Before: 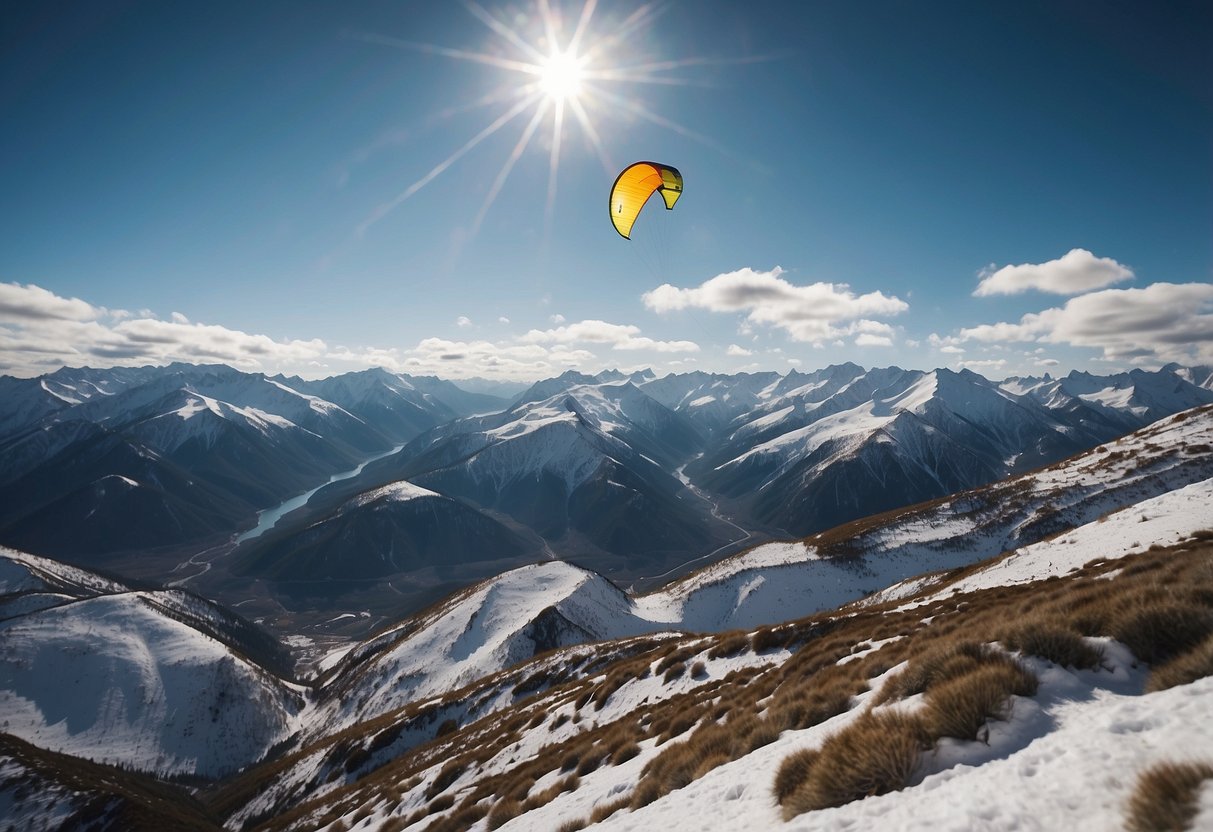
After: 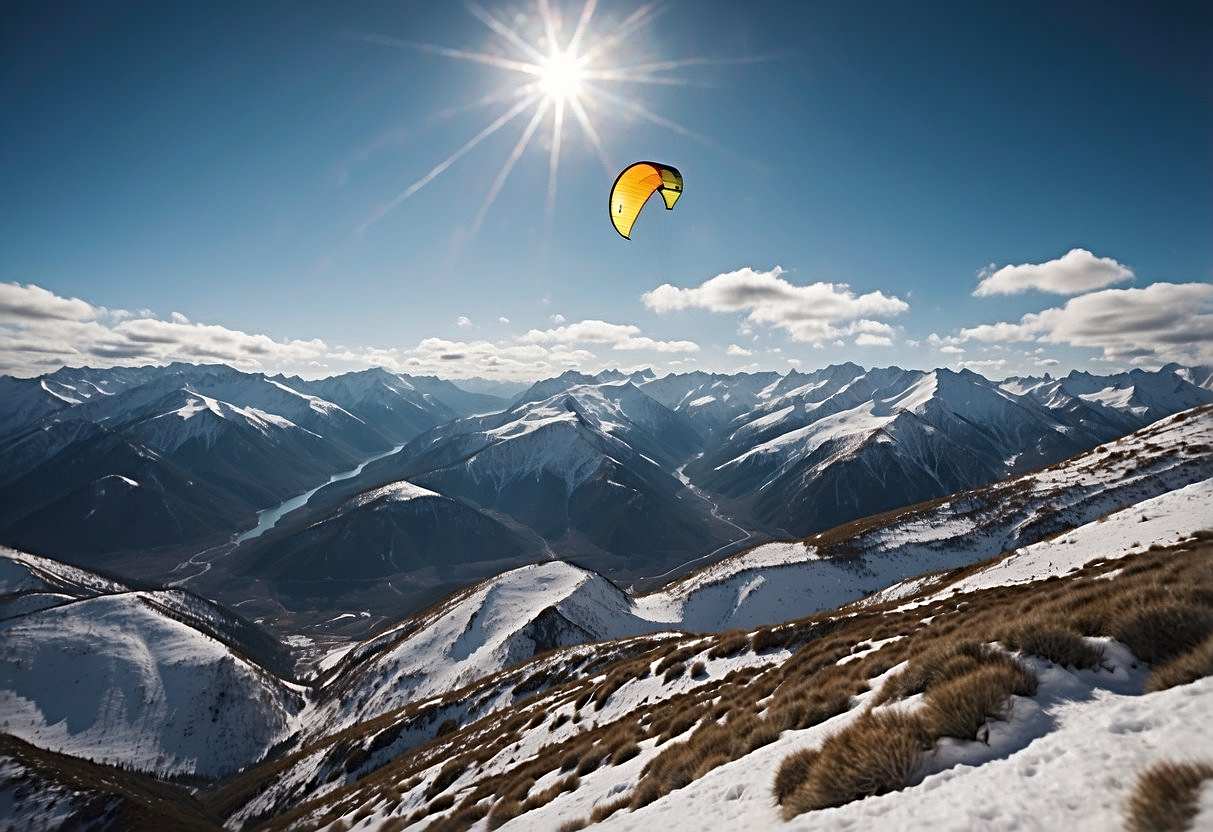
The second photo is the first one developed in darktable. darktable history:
sharpen: radius 4.89
